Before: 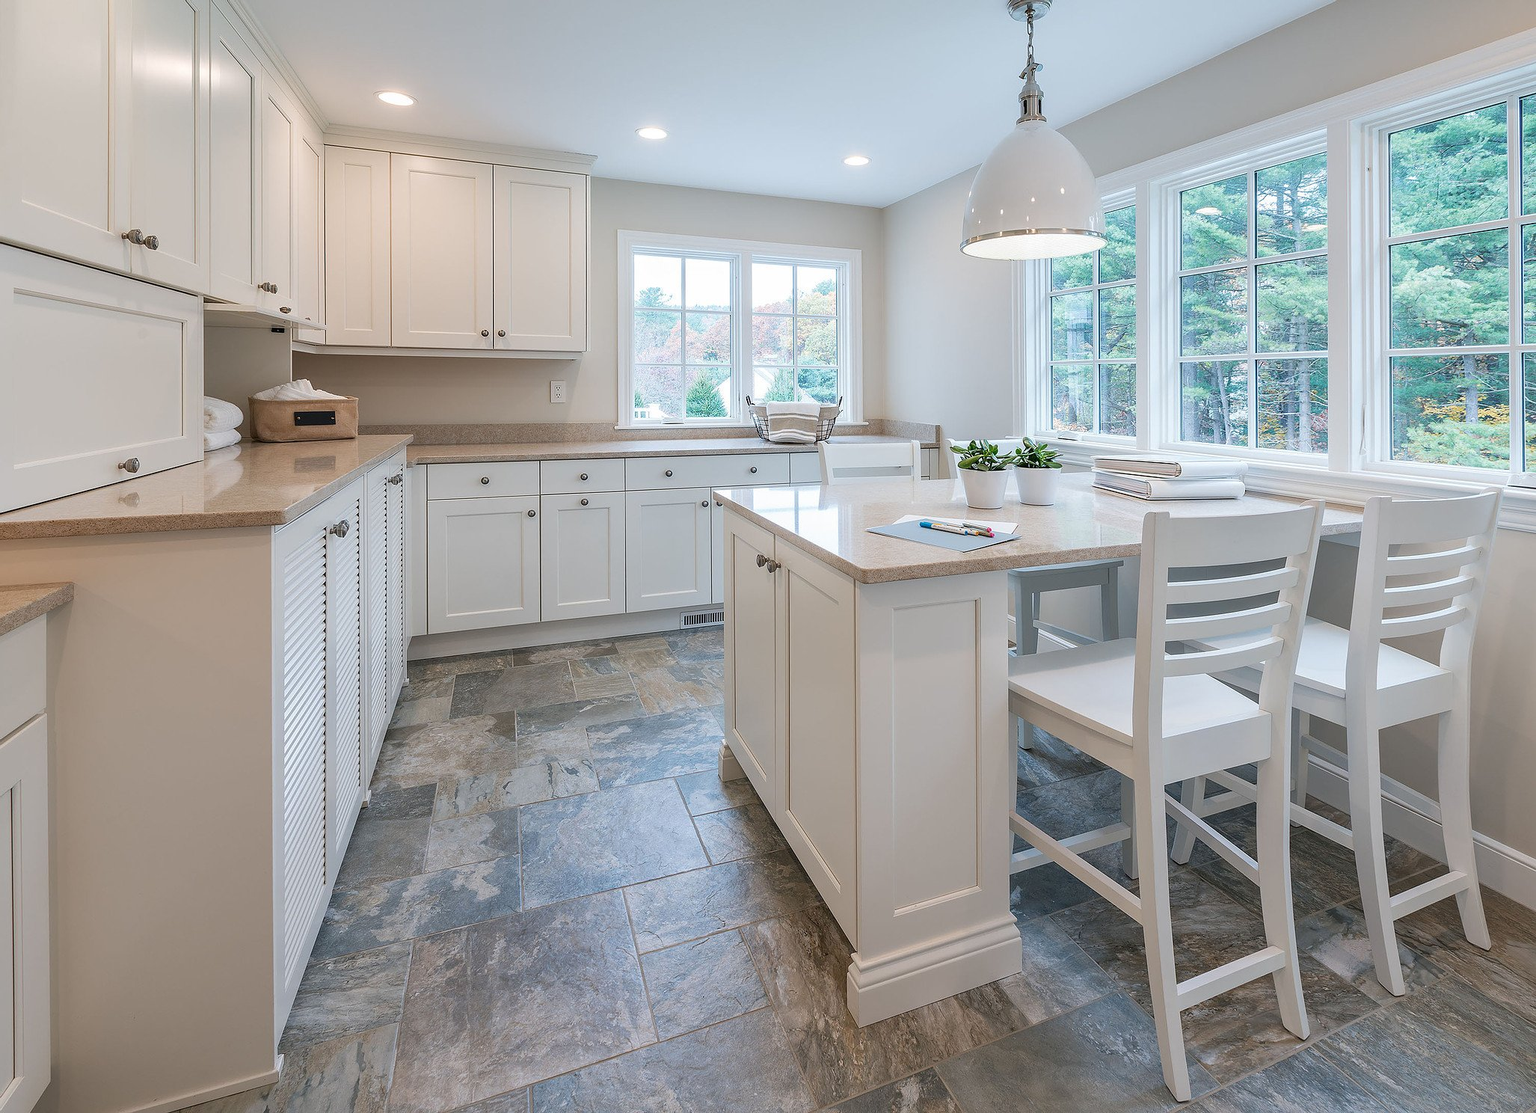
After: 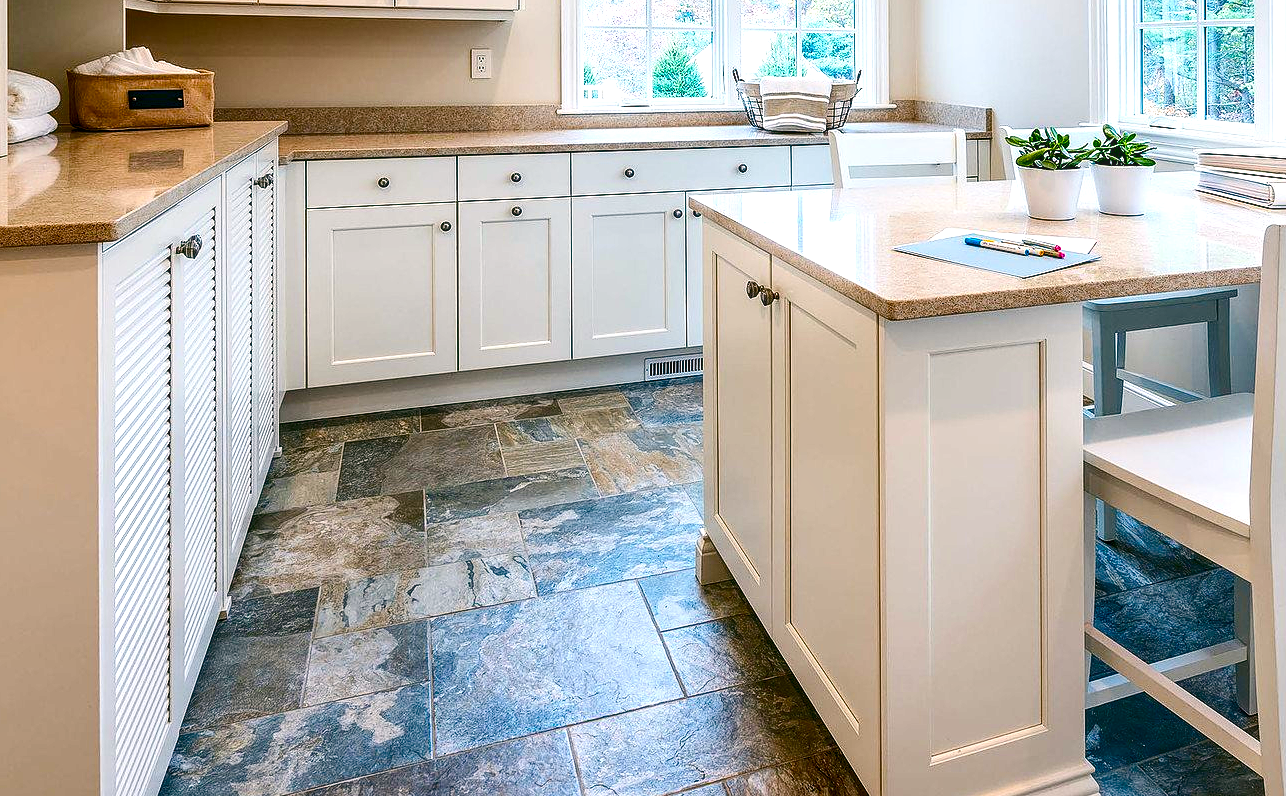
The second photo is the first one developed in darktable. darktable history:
contrast brightness saturation: contrast 0.219, brightness -0.191, saturation 0.231
crop: left 12.95%, top 30.952%, right 24.41%, bottom 15.516%
sharpen: amount 0.207
color balance rgb: highlights gain › chroma 1.341%, highlights gain › hue 56.51°, global offset › luminance -0.328%, global offset › chroma 0.112%, global offset › hue 163.7°, linear chroma grading › shadows 31.29%, linear chroma grading › global chroma -2.358%, linear chroma grading › mid-tones 4.368%, perceptual saturation grading › global saturation 27.523%, perceptual saturation grading › highlights -25.551%, perceptual saturation grading › shadows 24.63%, perceptual brilliance grading › highlights 8.194%, perceptual brilliance grading › mid-tones 4.191%, perceptual brilliance grading › shadows 1.581%, global vibrance 50.526%
local contrast: on, module defaults
exposure: exposure 0.221 EV, compensate exposure bias true, compensate highlight preservation false
color correction: highlights b* 0.048, saturation 0.855
